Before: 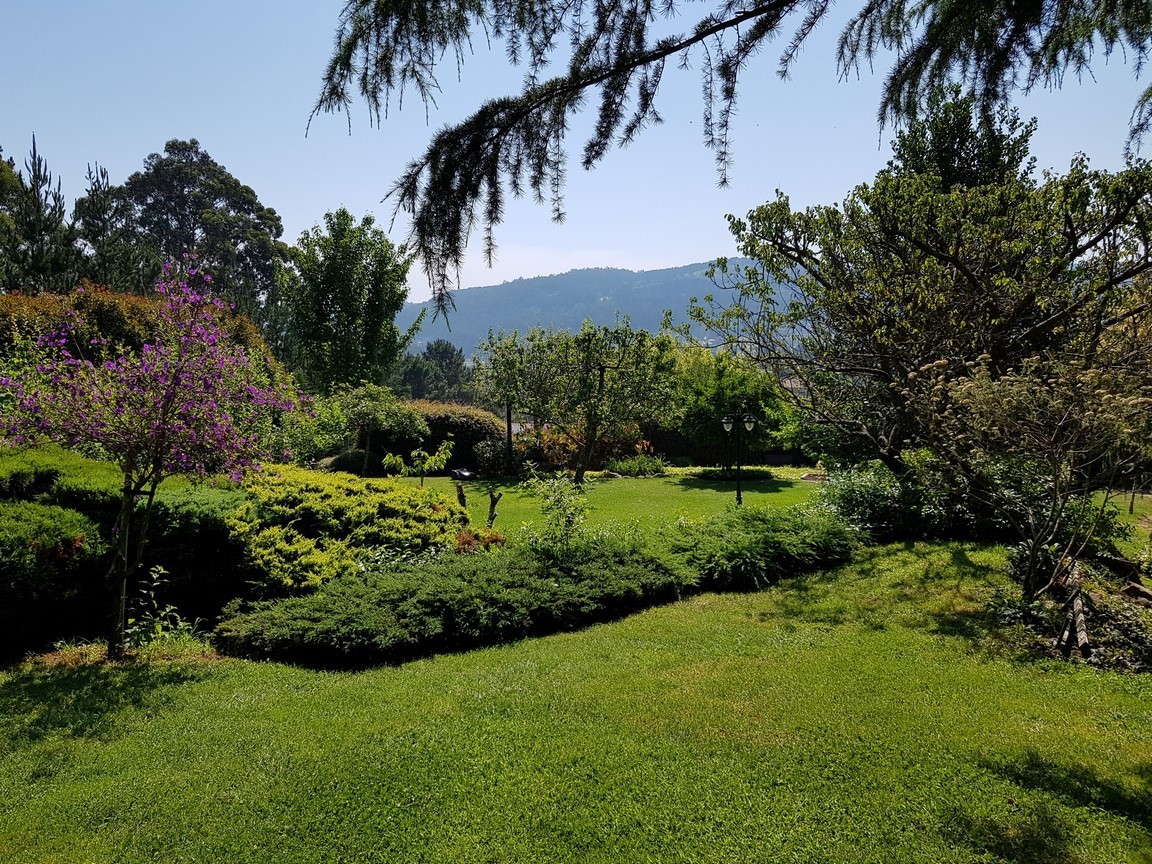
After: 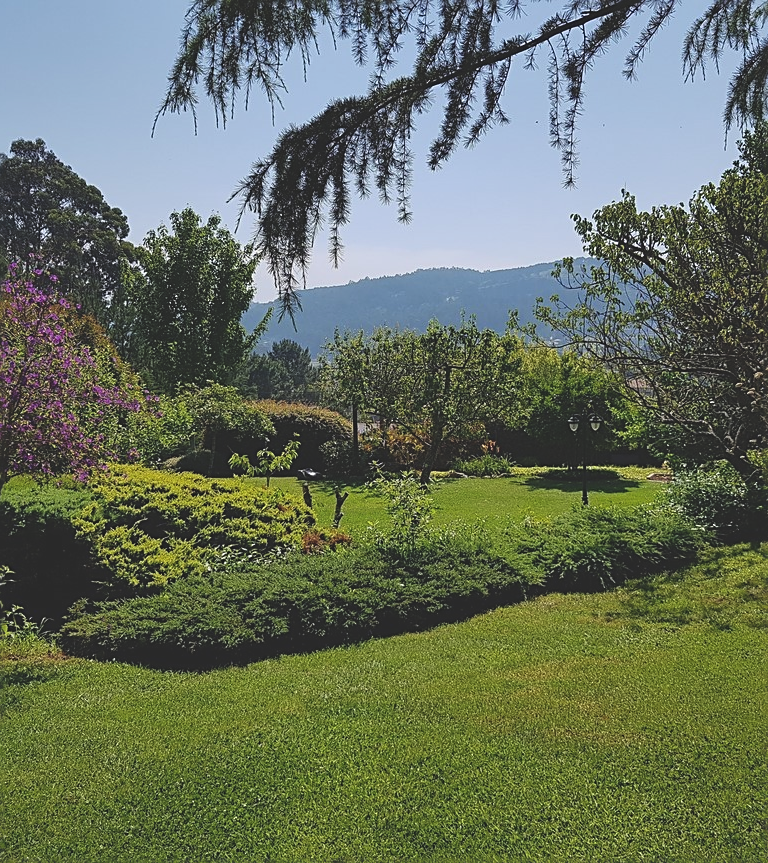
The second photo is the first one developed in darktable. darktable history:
crop and rotate: left 13.379%, right 19.914%
exposure: black level correction -0.015, exposure -0.126 EV, compensate highlight preservation false
shadows and highlights: shadows 20.9, highlights -36.41, soften with gaussian
contrast brightness saturation: contrast -0.123
sharpen: on, module defaults
